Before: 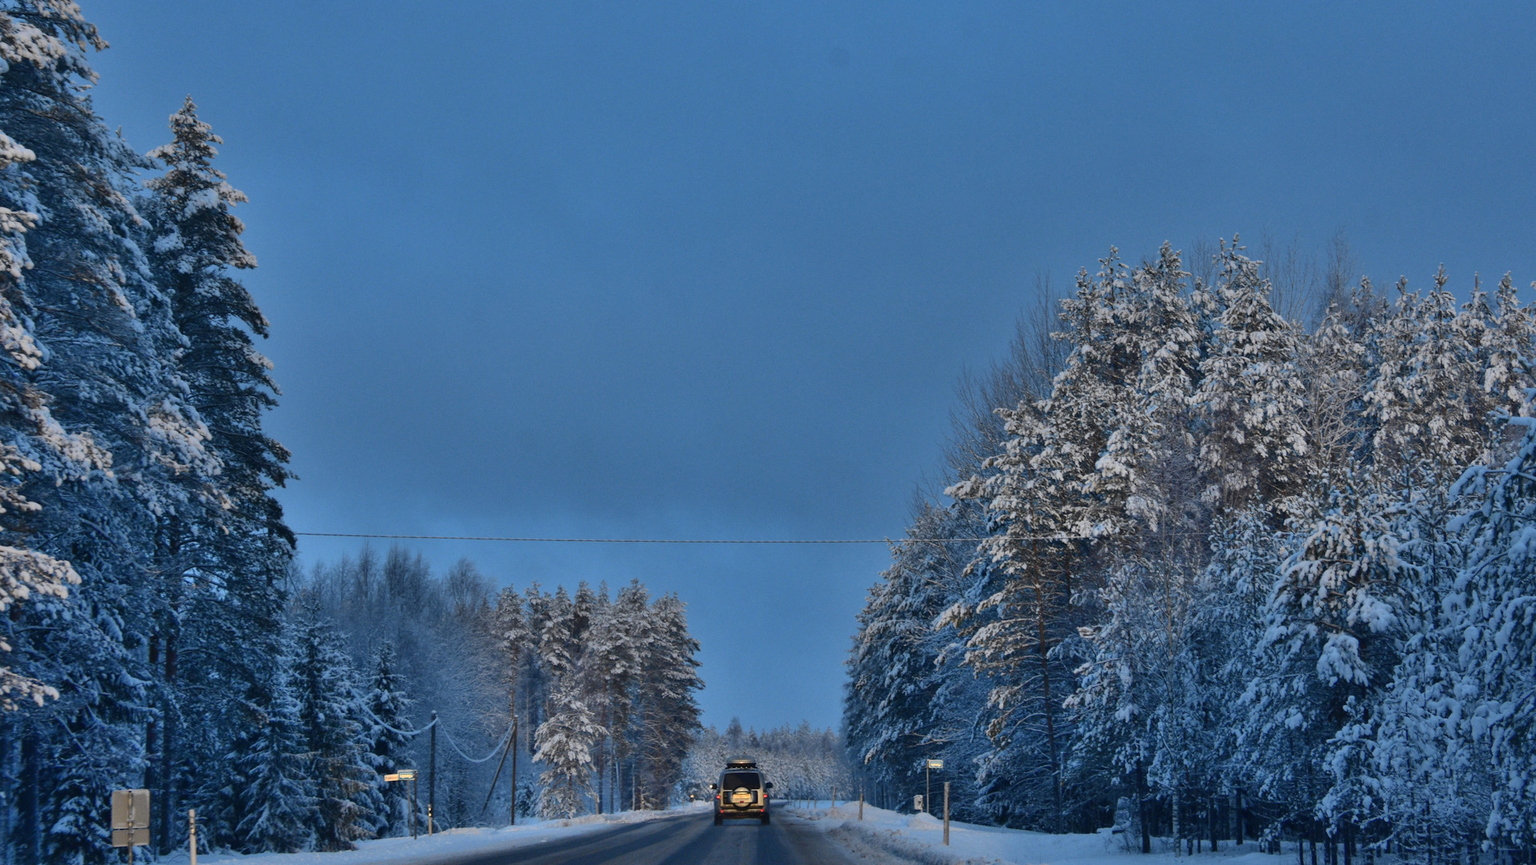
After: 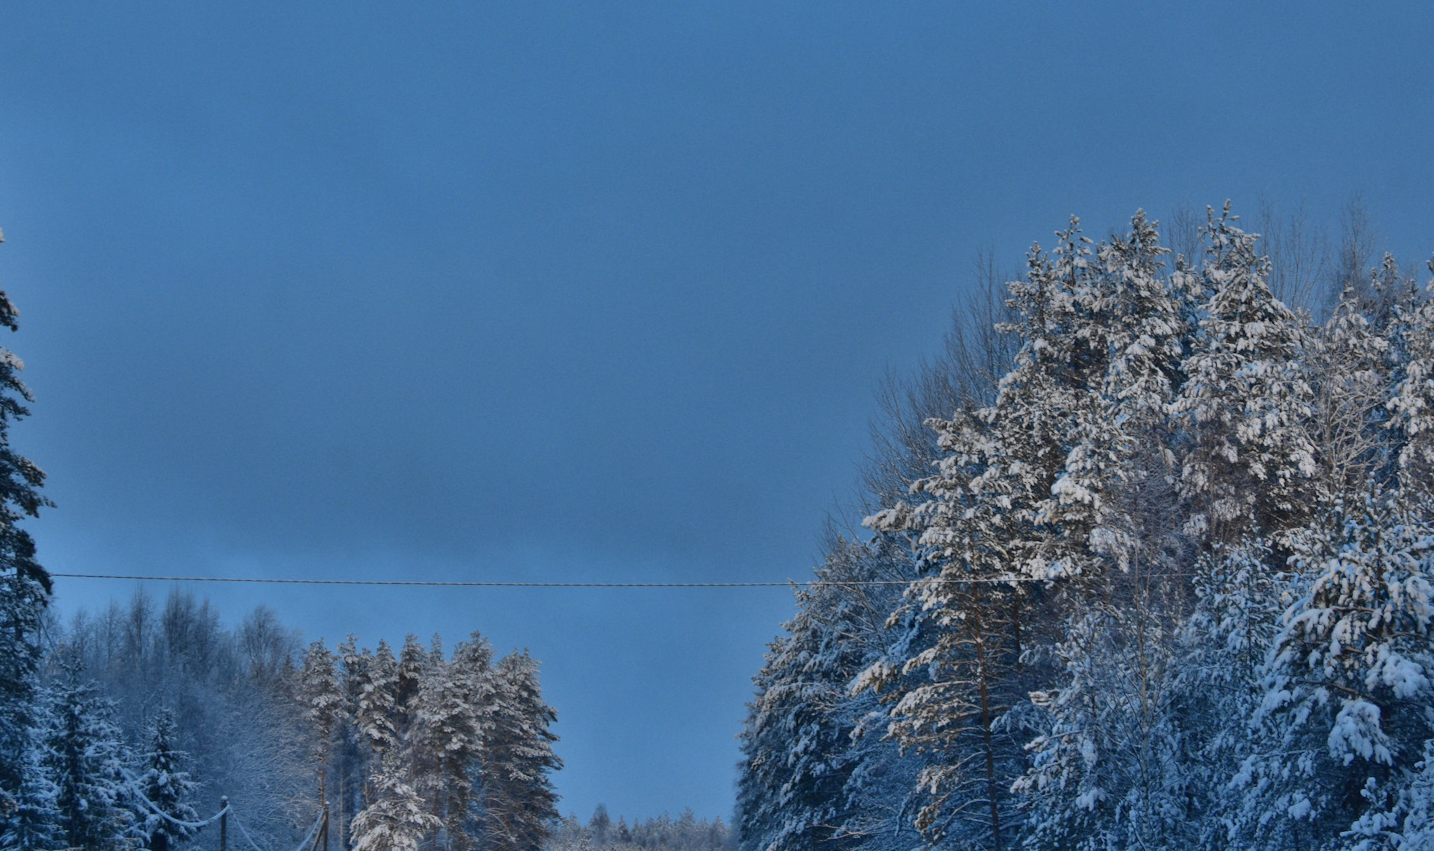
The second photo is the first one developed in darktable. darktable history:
crop: left 16.603%, top 8.526%, right 8.672%, bottom 12.678%
